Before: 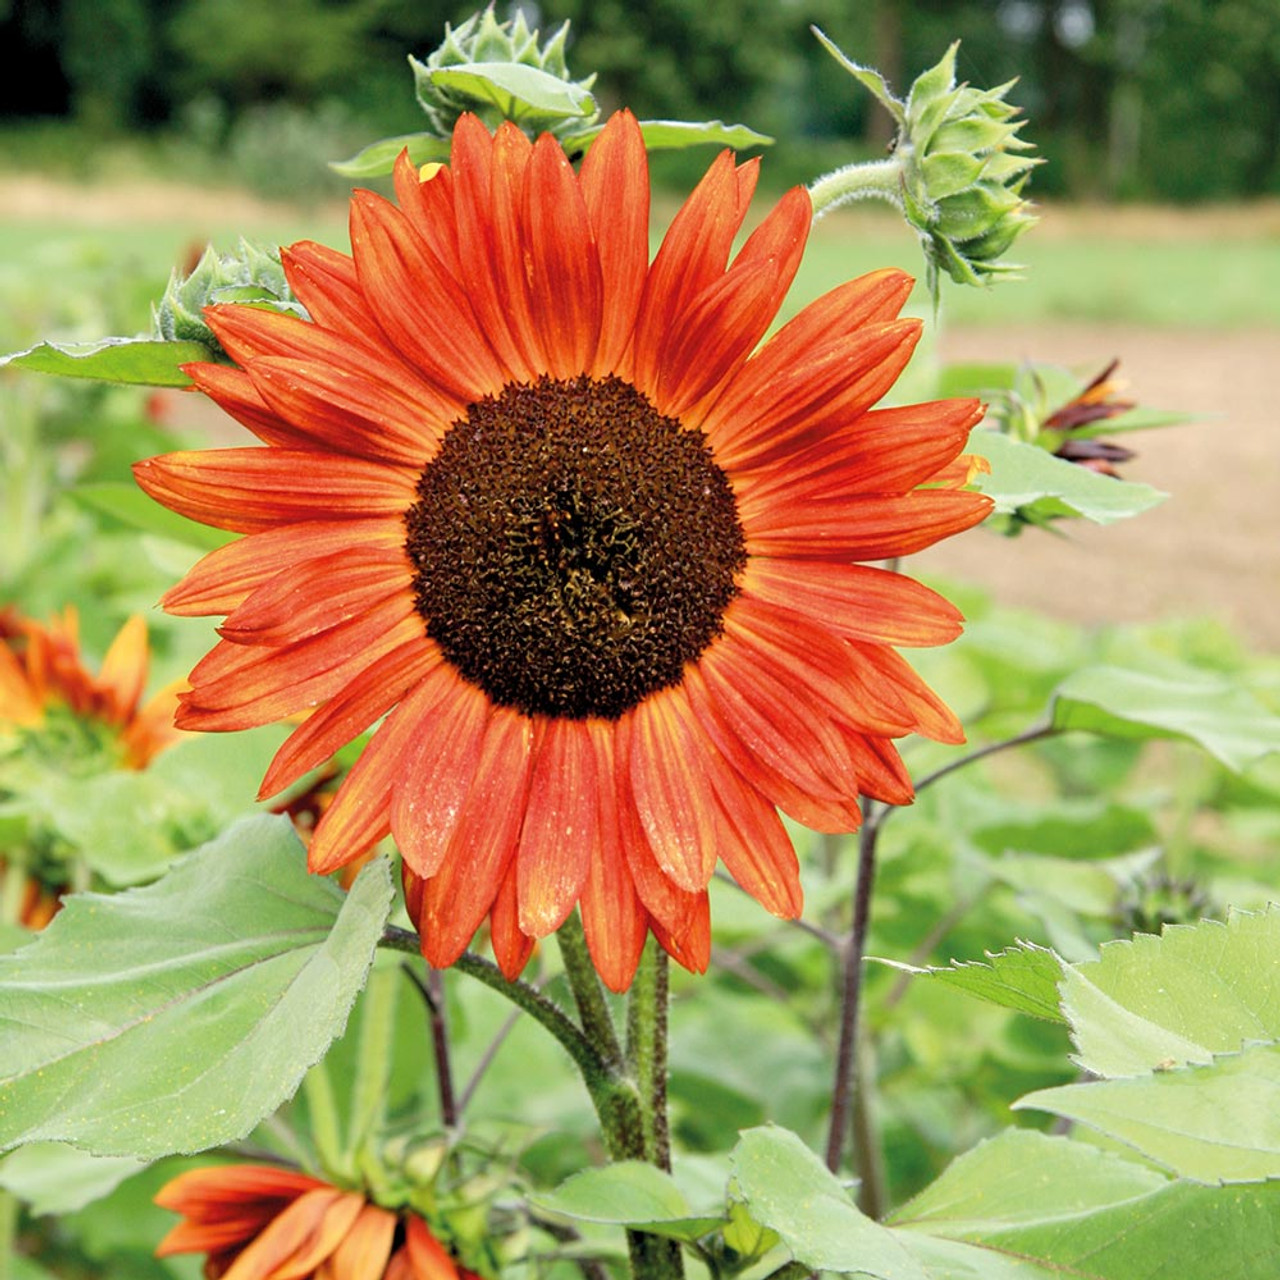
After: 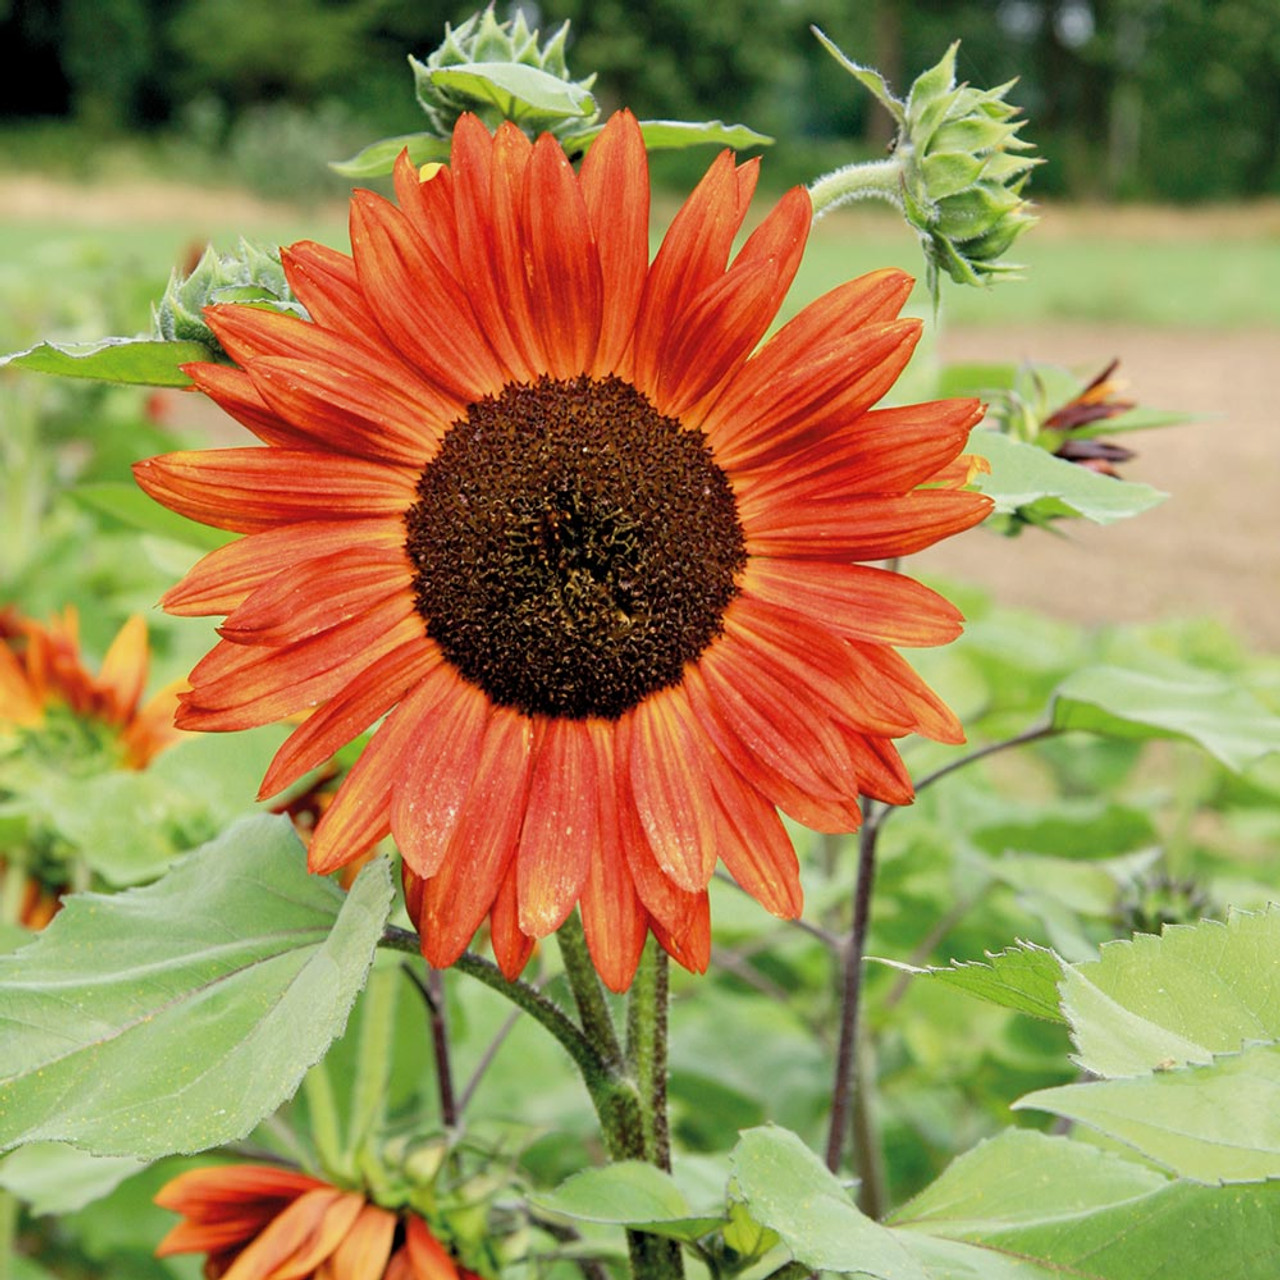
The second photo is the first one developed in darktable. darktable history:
exposure: exposure -0.173 EV, compensate exposure bias true, compensate highlight preservation false
